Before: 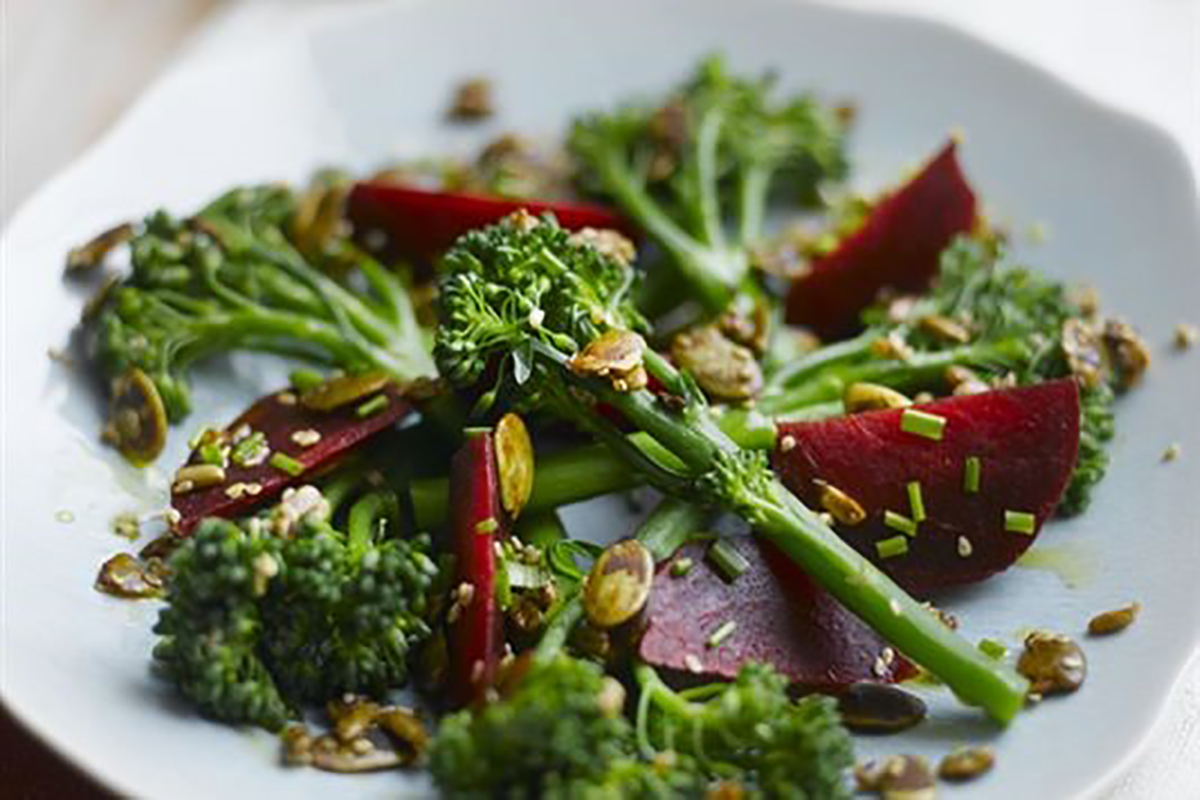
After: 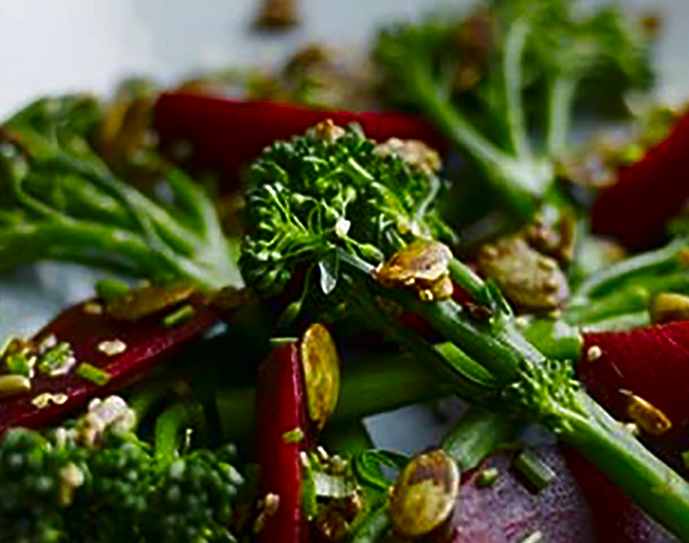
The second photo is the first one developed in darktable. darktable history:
contrast brightness saturation: brightness -0.247, saturation 0.2
sharpen: on, module defaults
color balance rgb: perceptual saturation grading › global saturation 0.876%
crop: left 16.249%, top 11.342%, right 26.28%, bottom 20.691%
